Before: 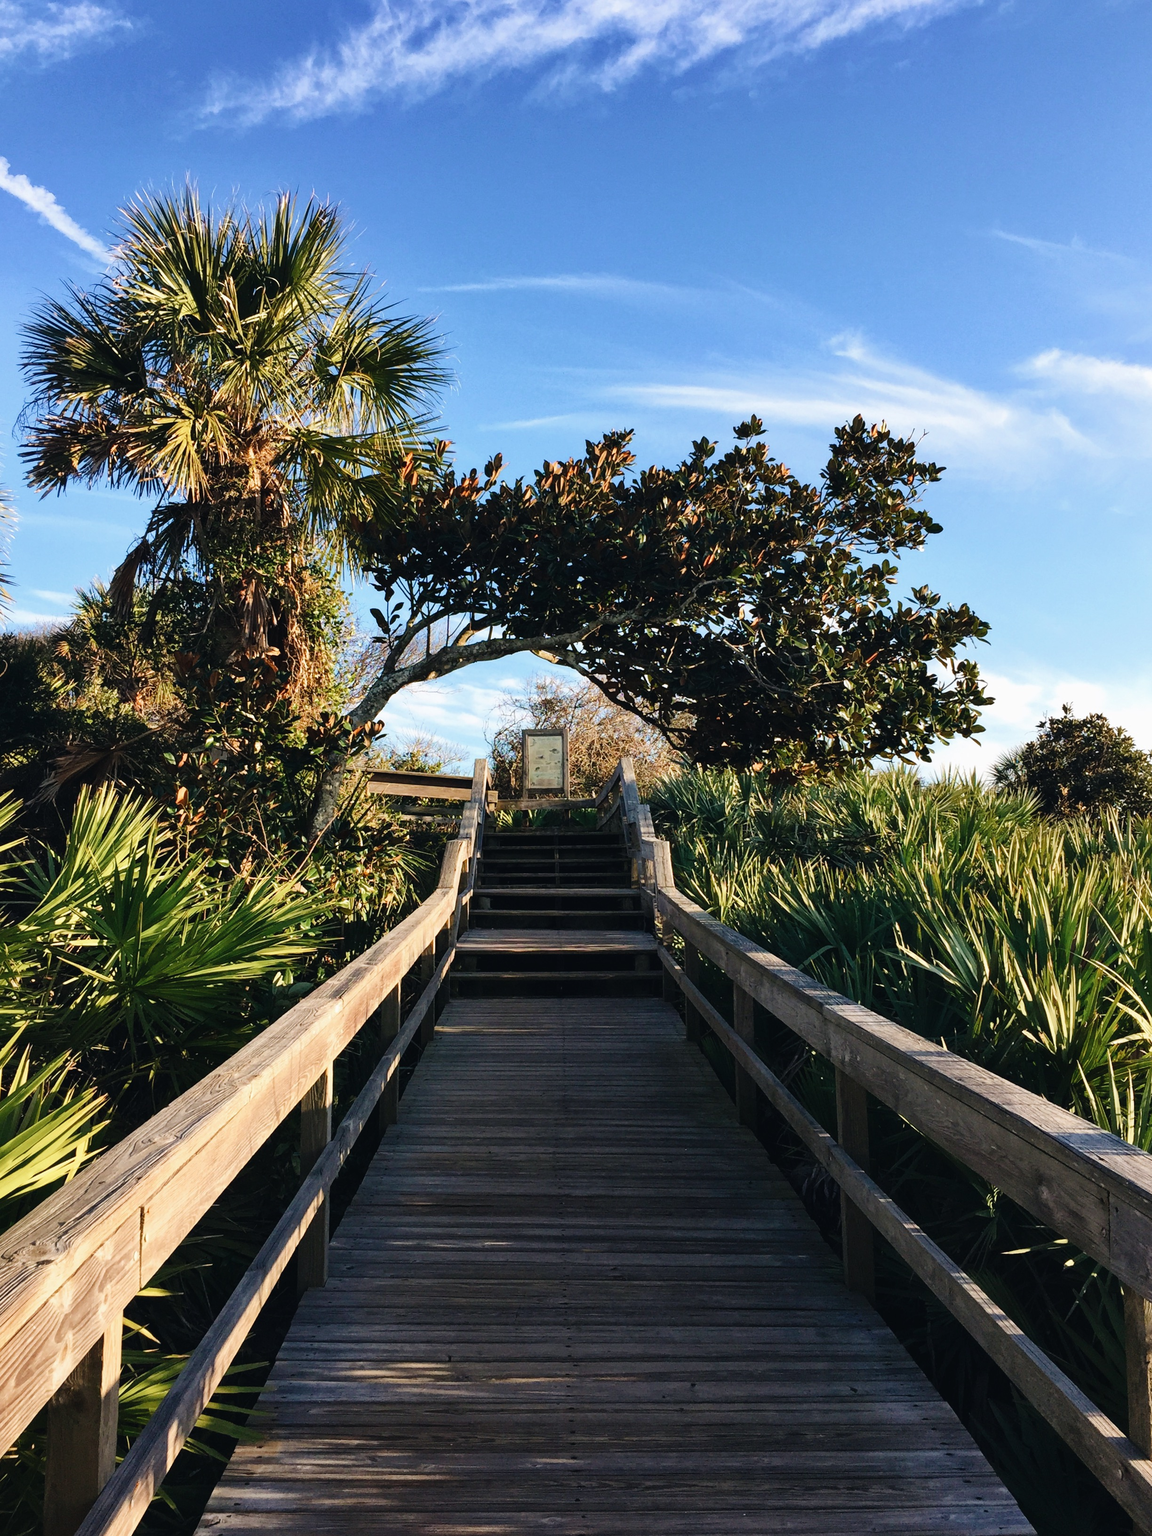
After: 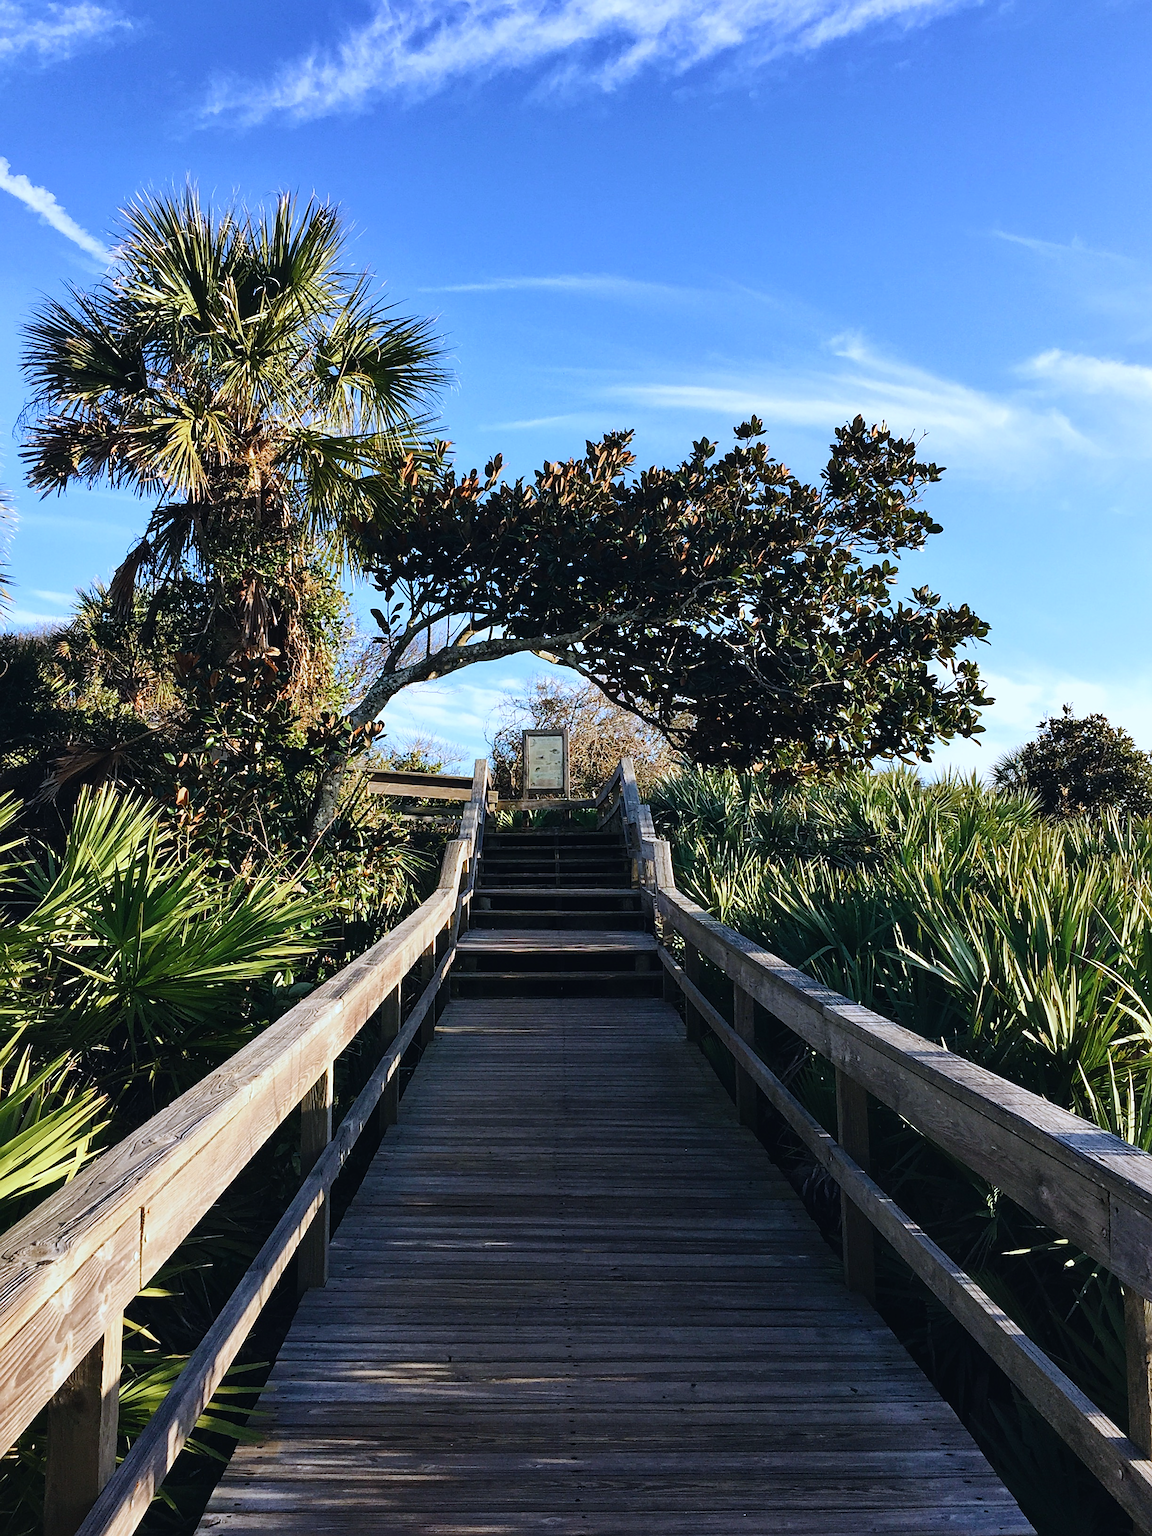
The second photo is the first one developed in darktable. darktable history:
sharpen: on, module defaults
white balance: red 0.926, green 1.003, blue 1.133
